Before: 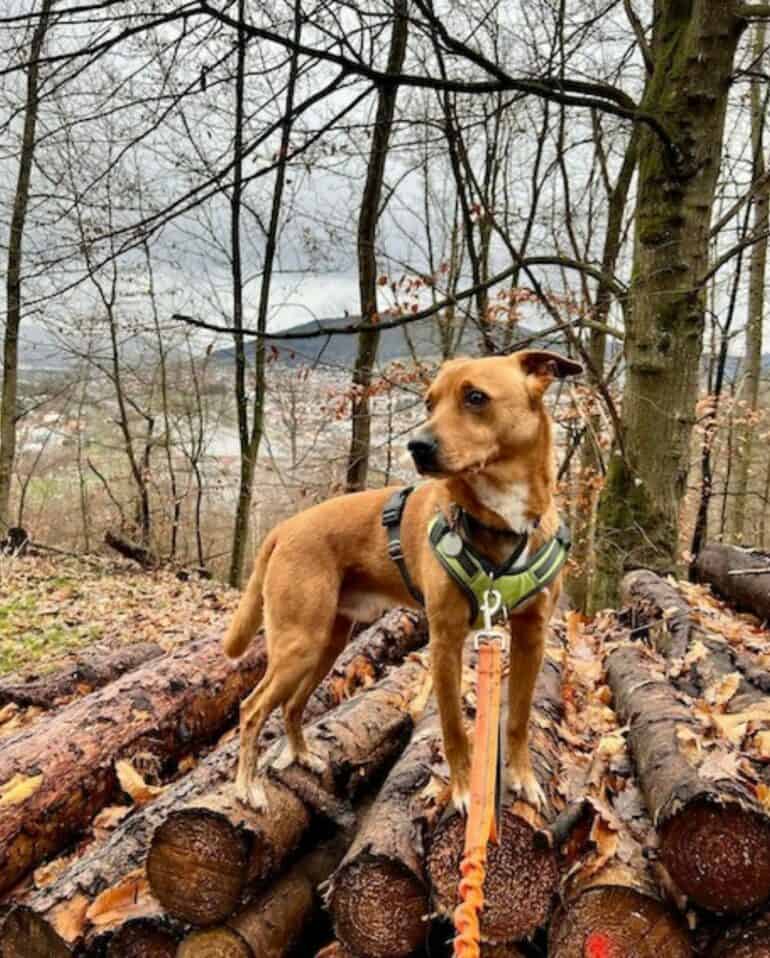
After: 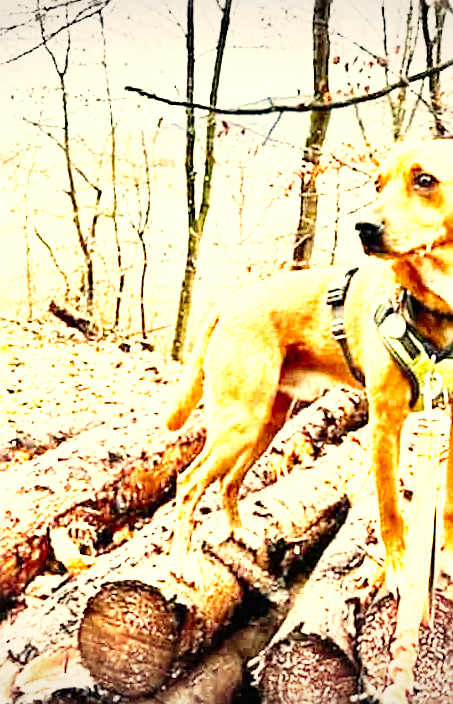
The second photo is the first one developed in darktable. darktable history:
color correction: highlights a* 1.39, highlights b* 17.83
levels: levels [0, 0.476, 0.951]
rotate and perspective: rotation 2.17°, automatic cropping off
sharpen: radius 2.543, amount 0.636
vignetting: fall-off start 100%, brightness -0.282, width/height ratio 1.31
exposure: black level correction 0, exposure 1.5 EV, compensate exposure bias true, compensate highlight preservation false
crop: left 8.966%, top 23.852%, right 34.699%, bottom 4.703%
base curve: curves: ch0 [(0, 0) (0.012, 0.01) (0.073, 0.168) (0.31, 0.711) (0.645, 0.957) (1, 1)], preserve colors none
